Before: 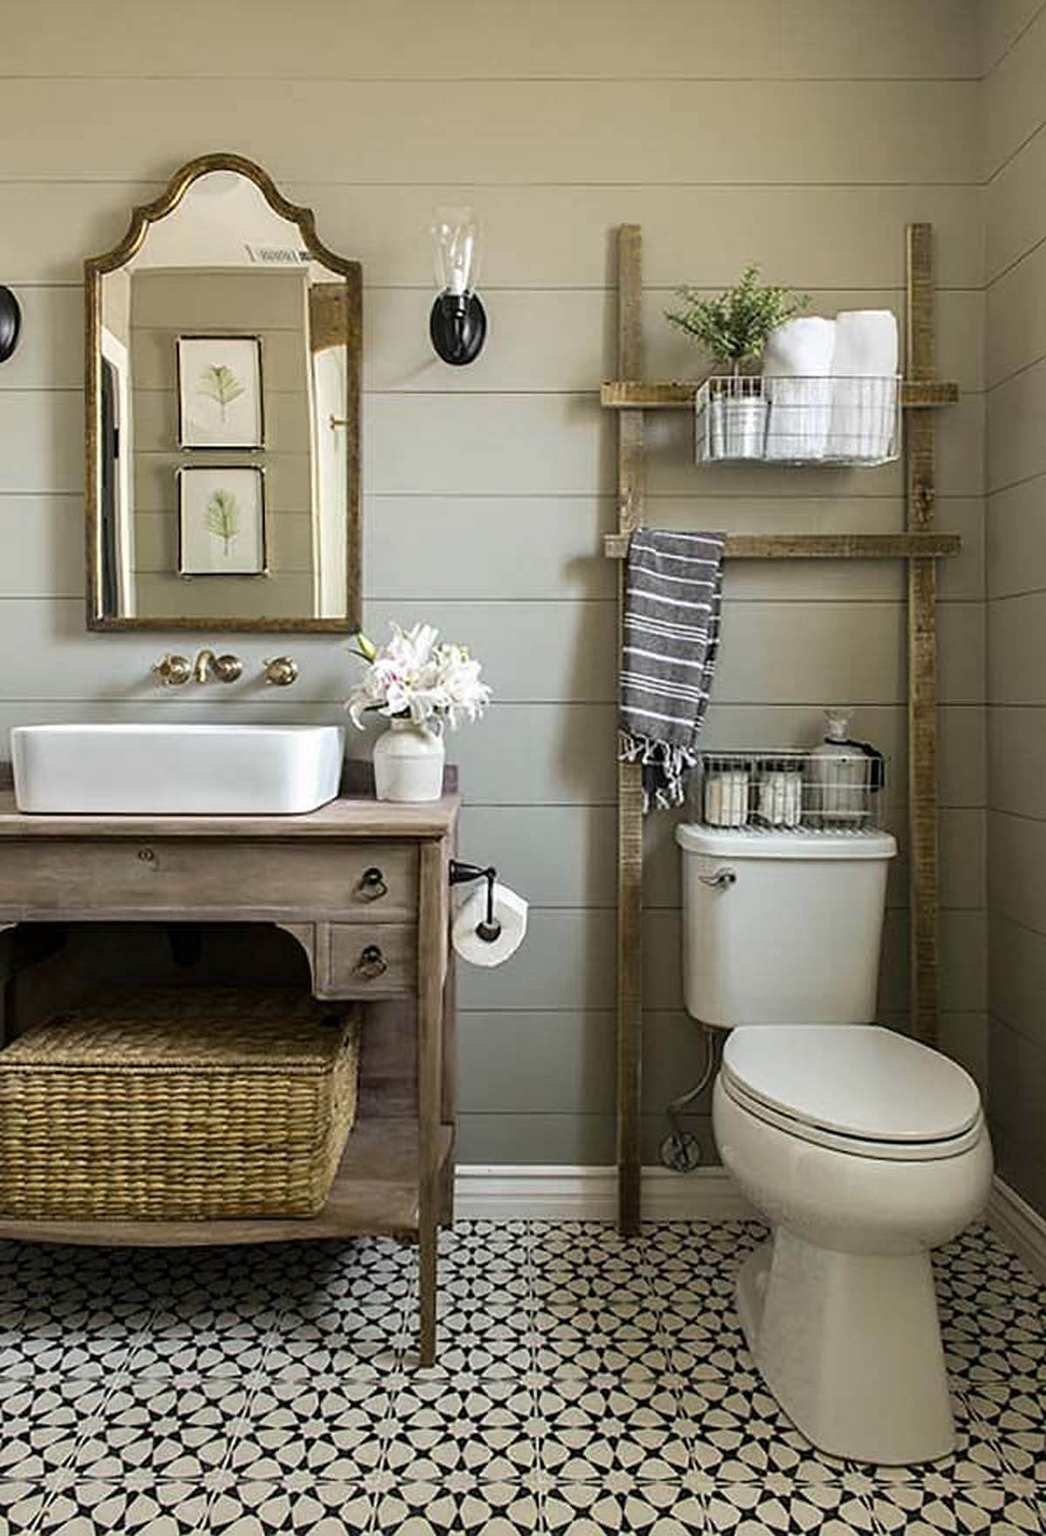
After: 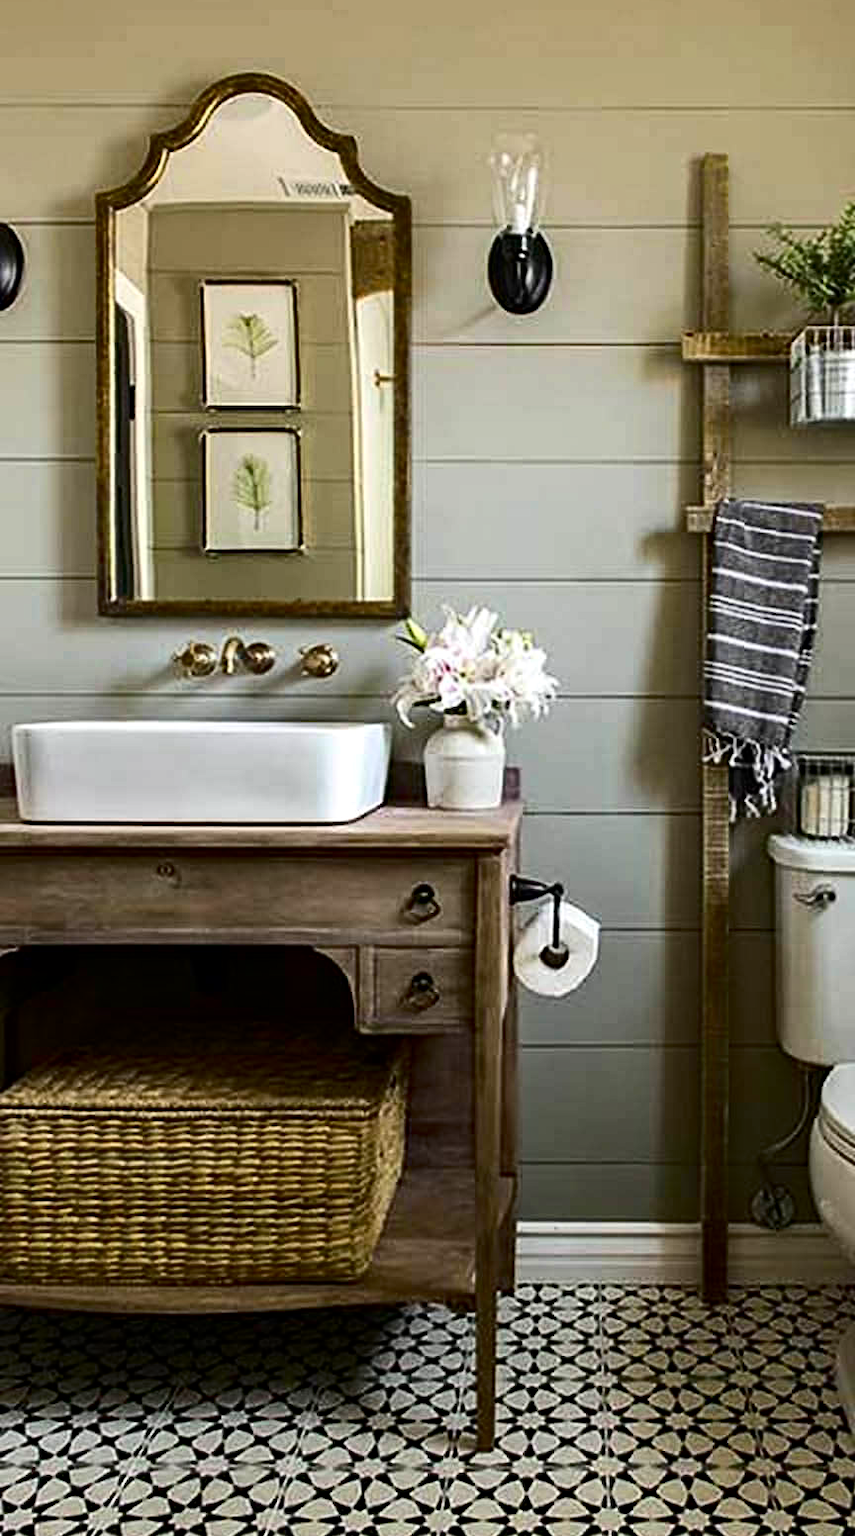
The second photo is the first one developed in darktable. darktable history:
contrast brightness saturation: contrast 0.19, brightness -0.11, saturation 0.21
haze removal: compatibility mode true, adaptive false
crop: top 5.803%, right 27.864%, bottom 5.804%
